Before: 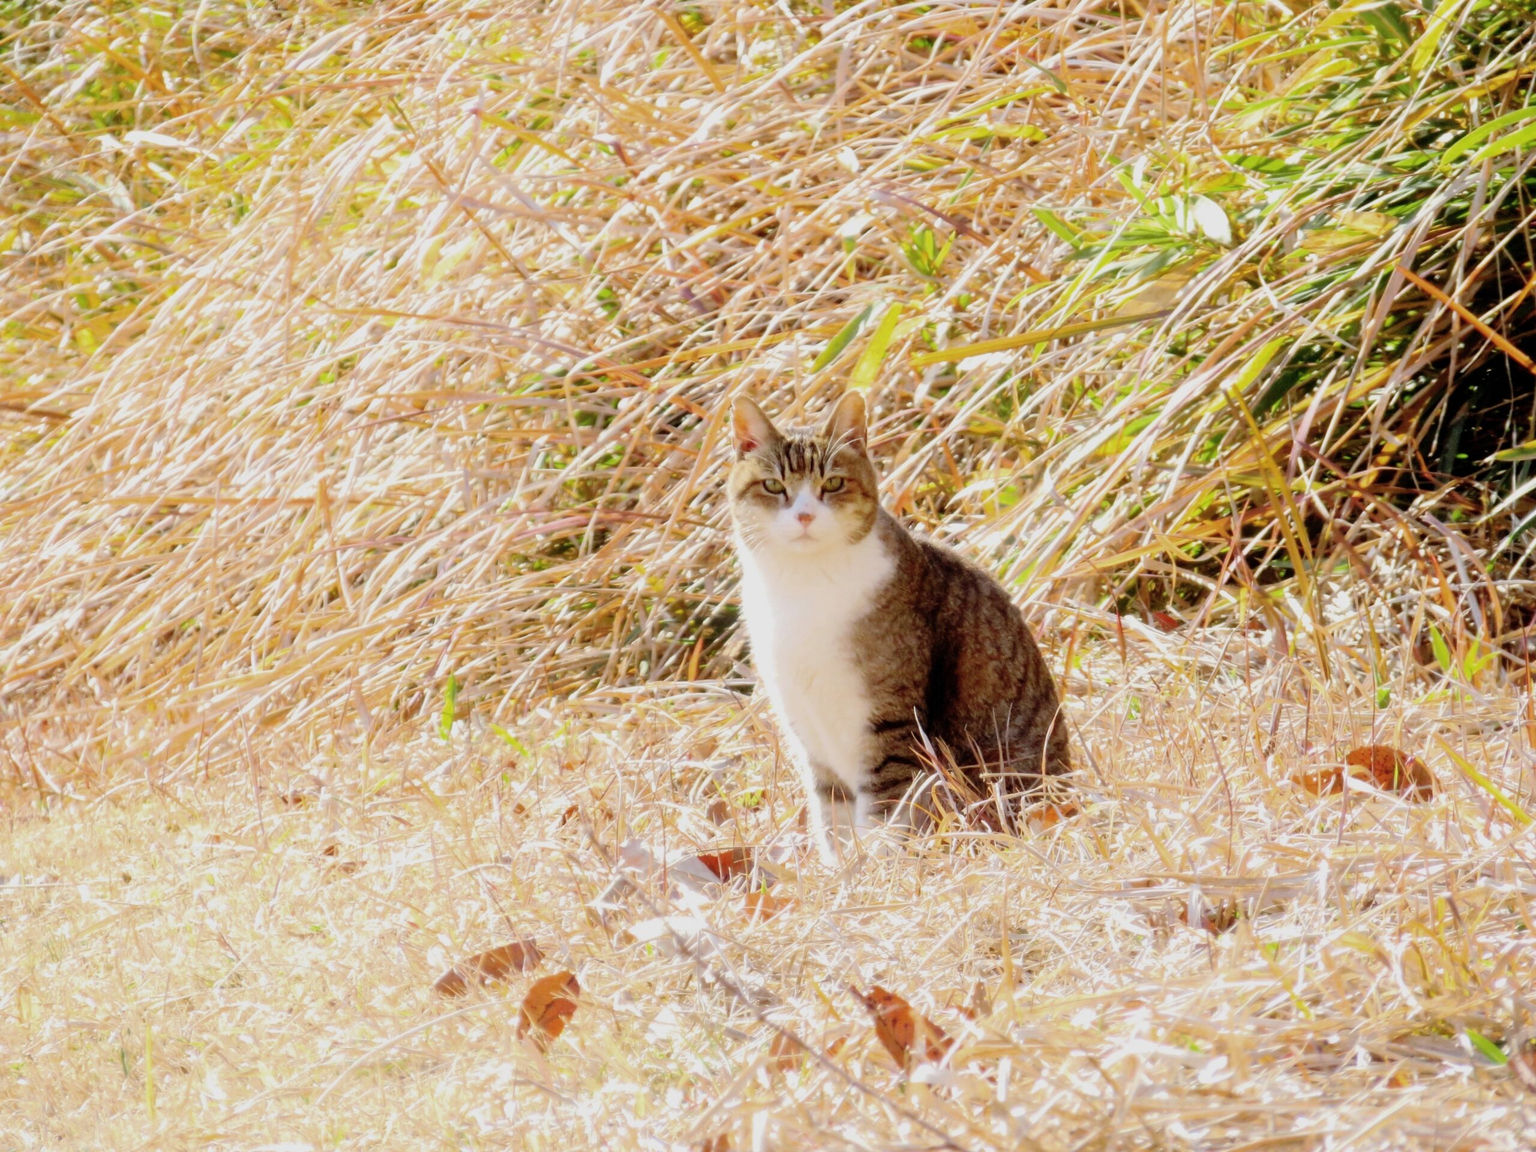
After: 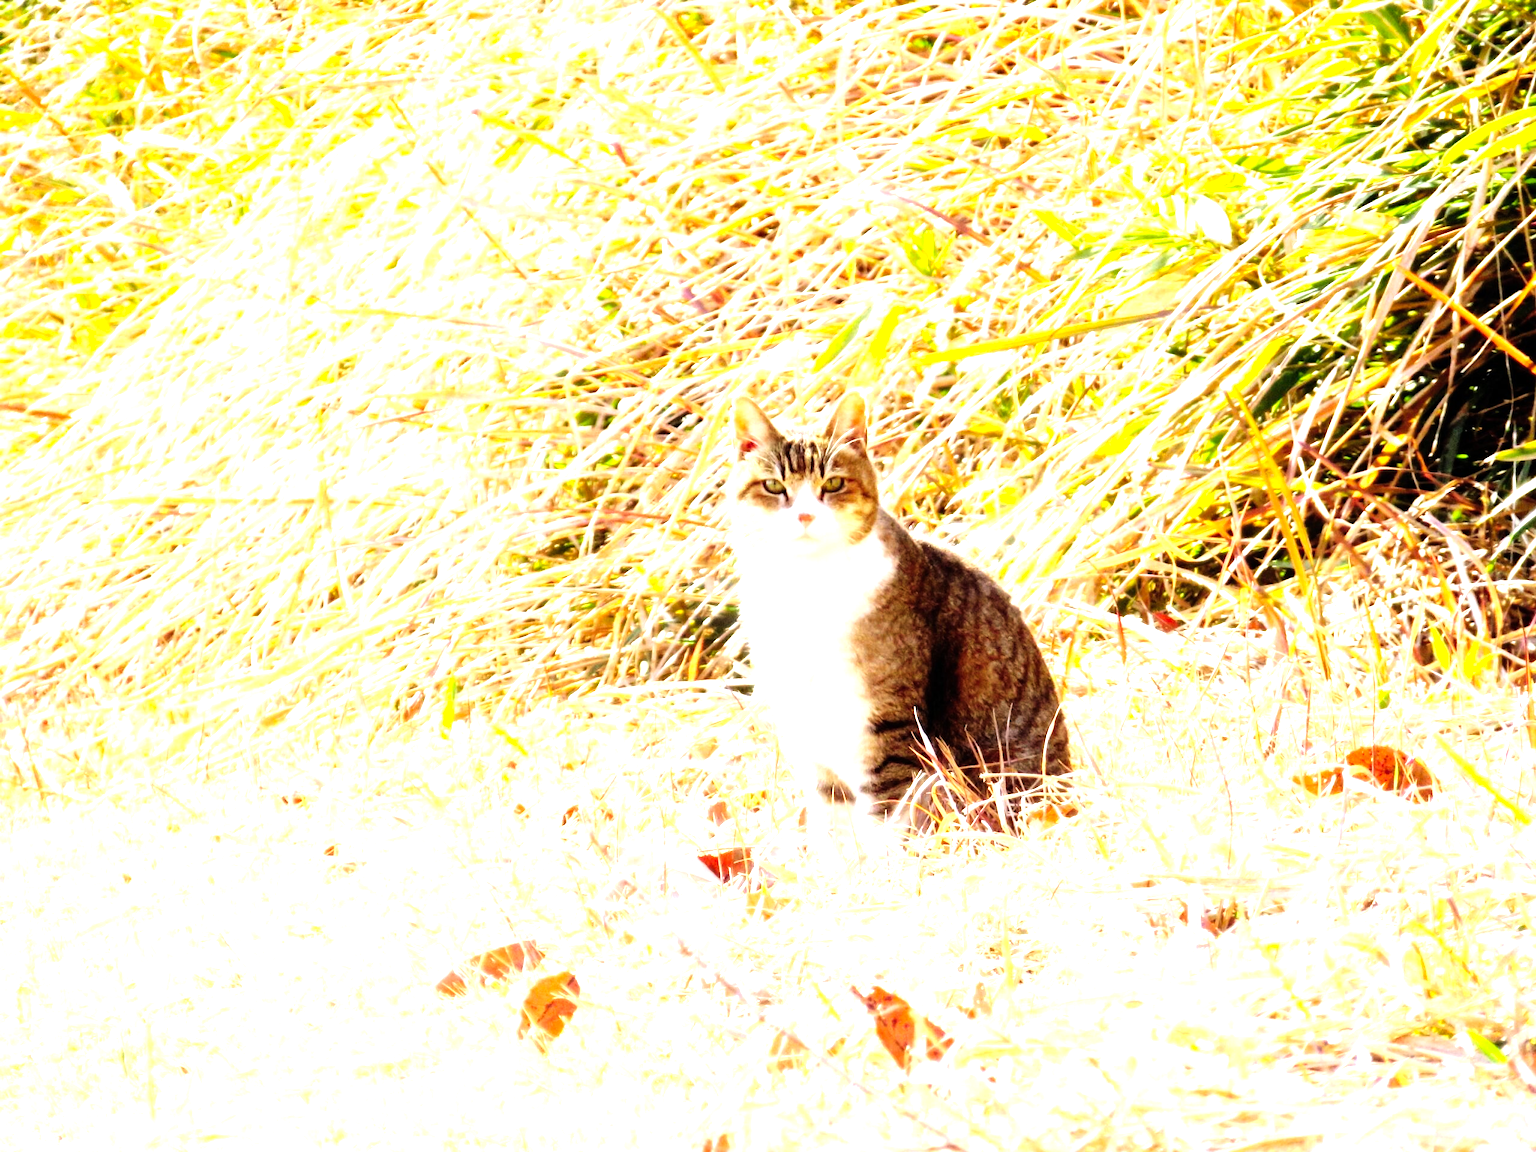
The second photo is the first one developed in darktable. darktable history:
exposure: exposure 1.492 EV, compensate exposure bias true, compensate highlight preservation false
tone curve: curves: ch0 [(0, 0) (0.153, 0.06) (1, 1)], preserve colors none
